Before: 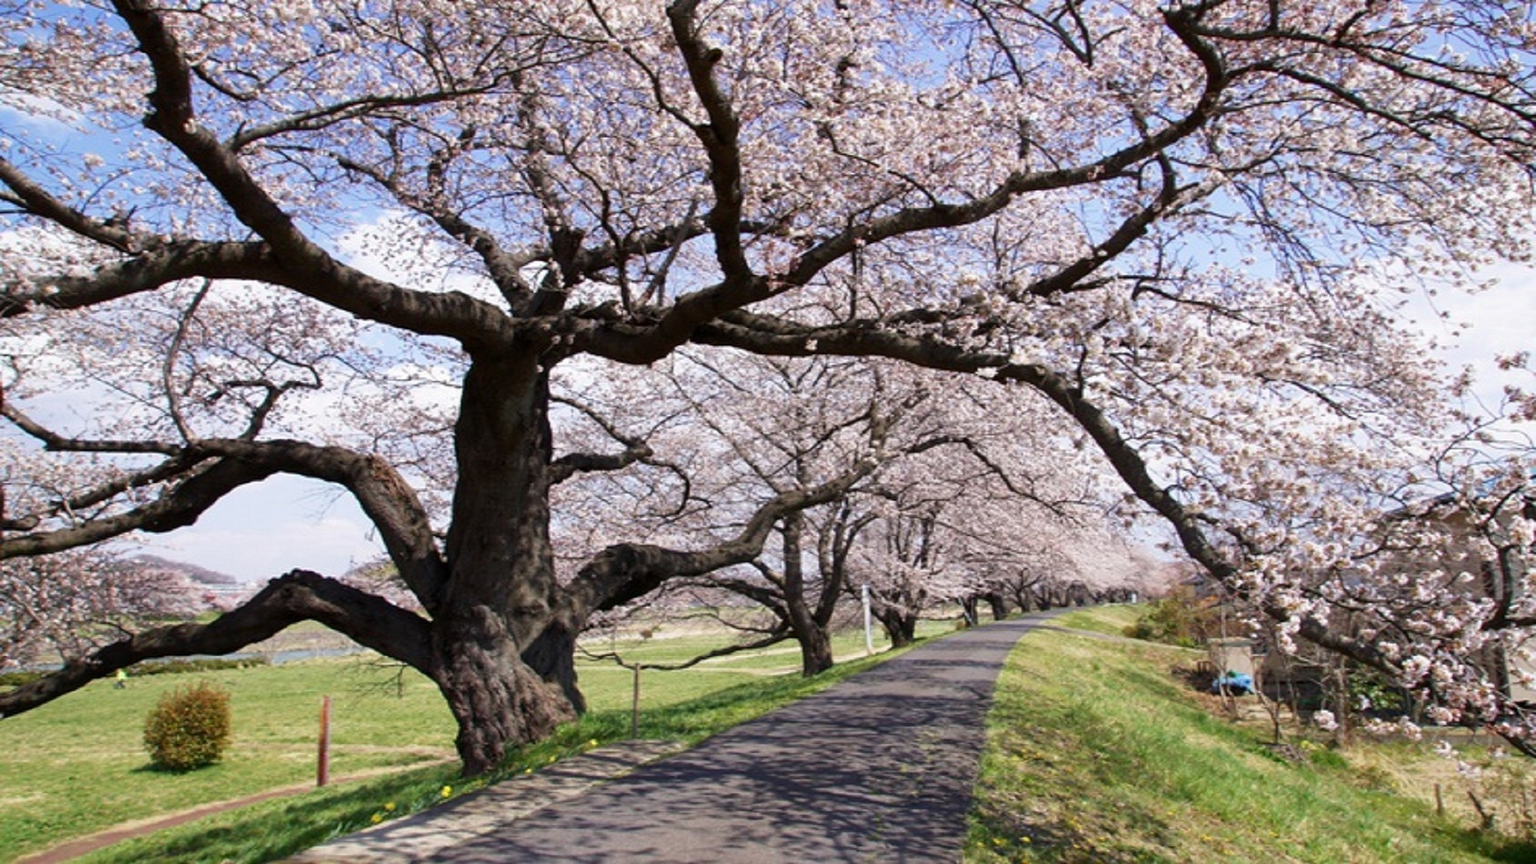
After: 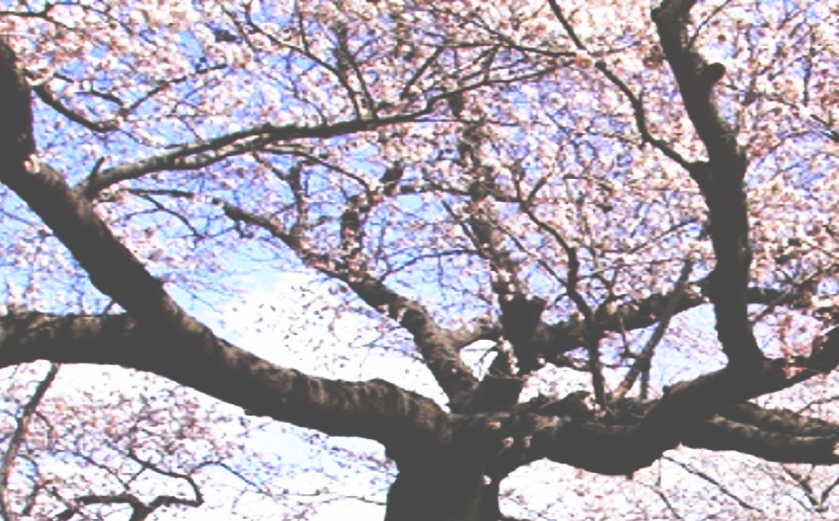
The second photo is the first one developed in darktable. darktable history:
crop and rotate: left 10.817%, top 0.062%, right 47.194%, bottom 53.626%
contrast brightness saturation: brightness 0.13
base curve: curves: ch0 [(0, 0.036) (0.007, 0.037) (0.604, 0.887) (1, 1)], preserve colors none
